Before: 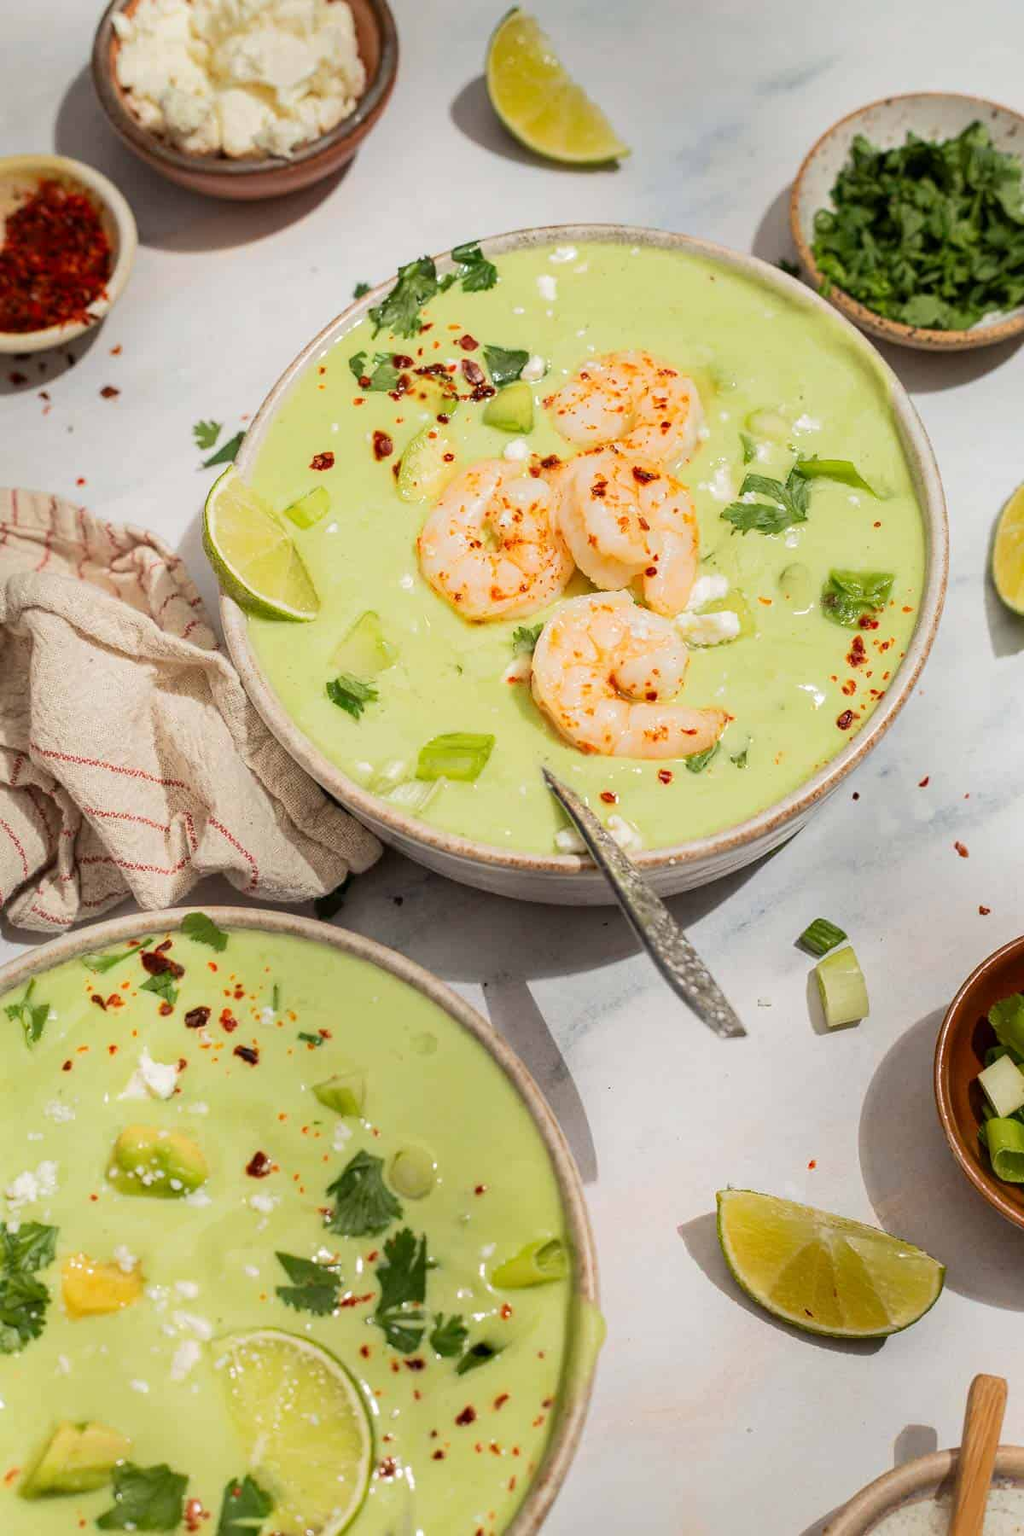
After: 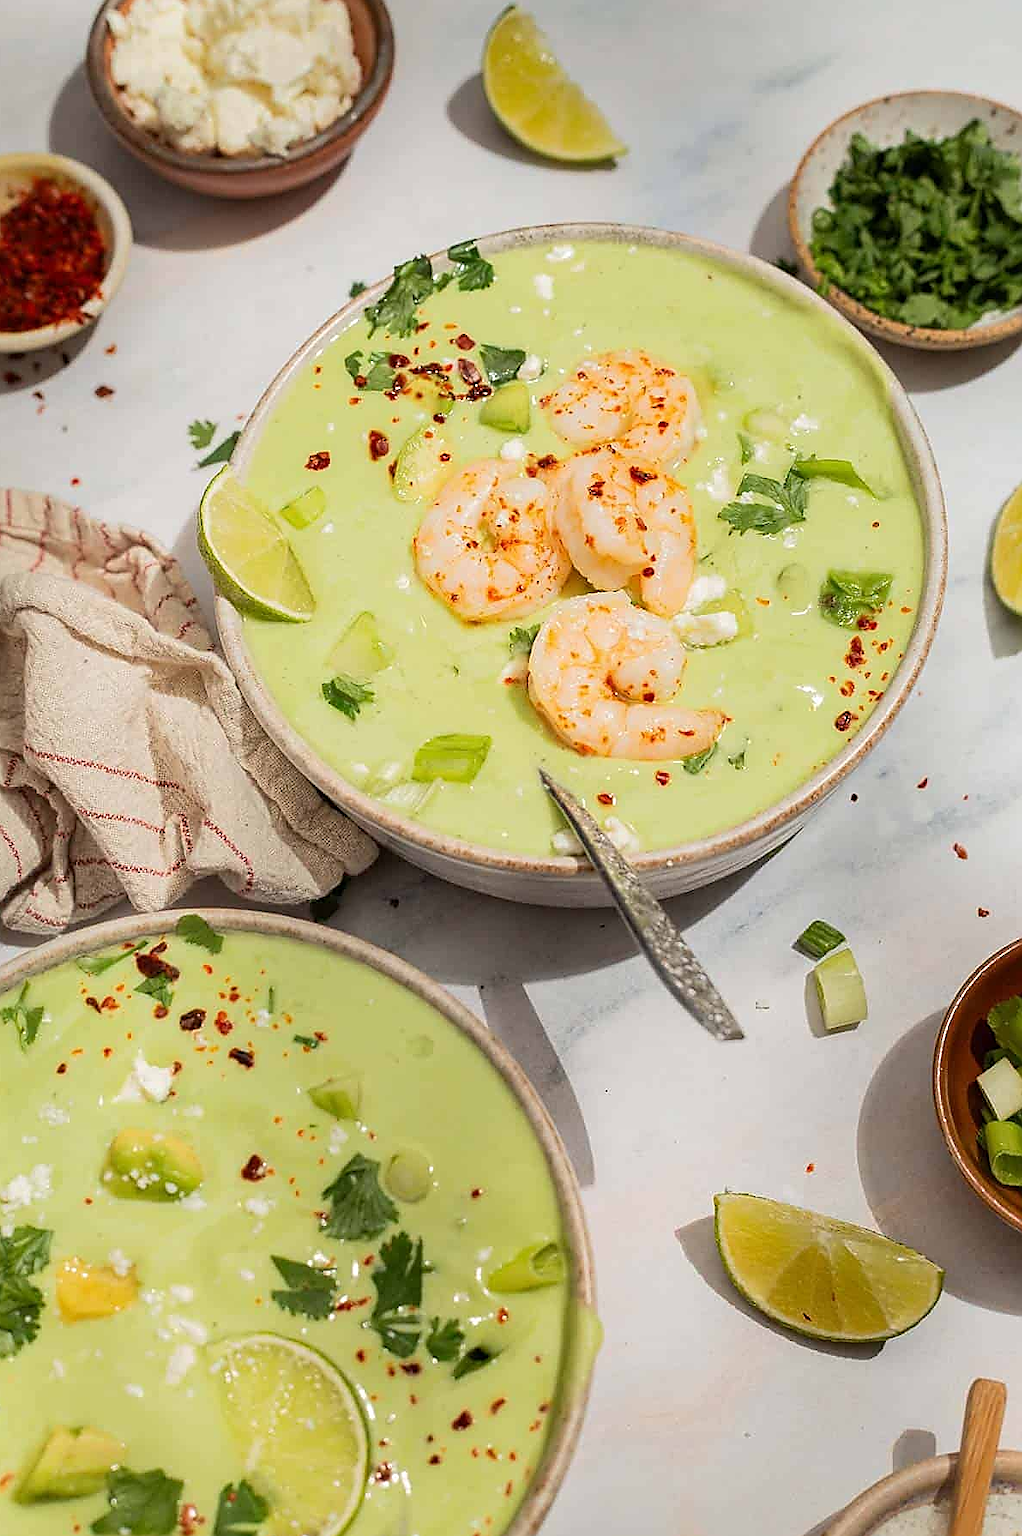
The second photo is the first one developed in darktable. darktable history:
sharpen: radius 1.4, amount 1.25, threshold 0.7
crop and rotate: left 0.614%, top 0.179%, bottom 0.309%
